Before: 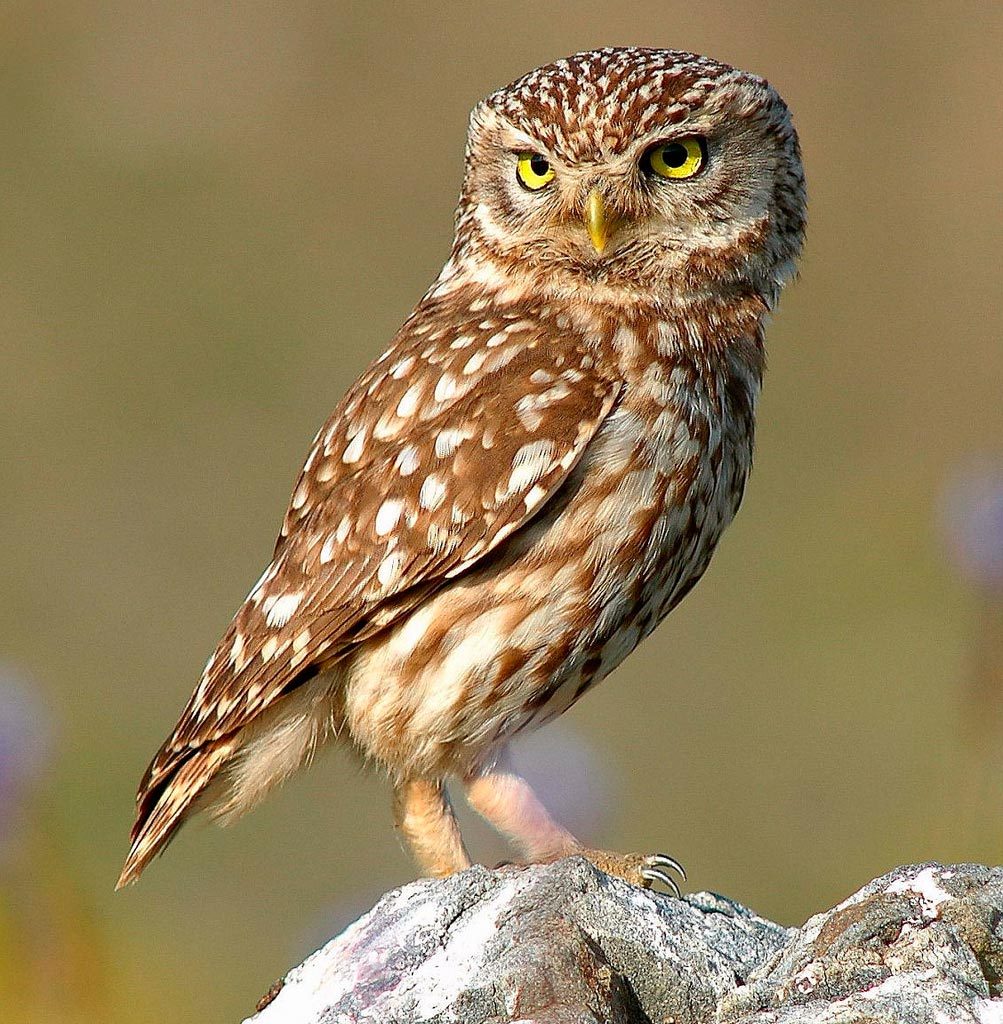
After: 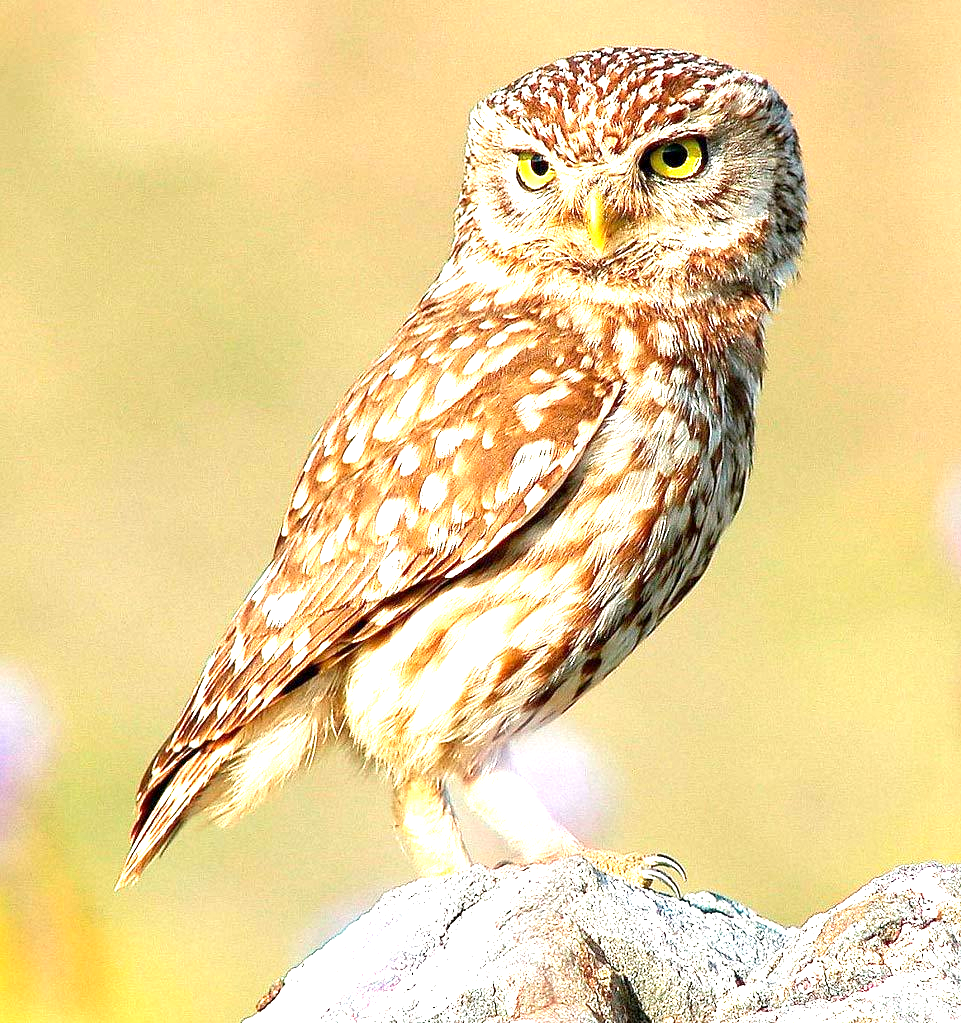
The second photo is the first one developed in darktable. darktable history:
exposure: black level correction 0.001, exposure 1.822 EV, compensate exposure bias true, compensate highlight preservation false
crop: right 4.126%, bottom 0.031%
